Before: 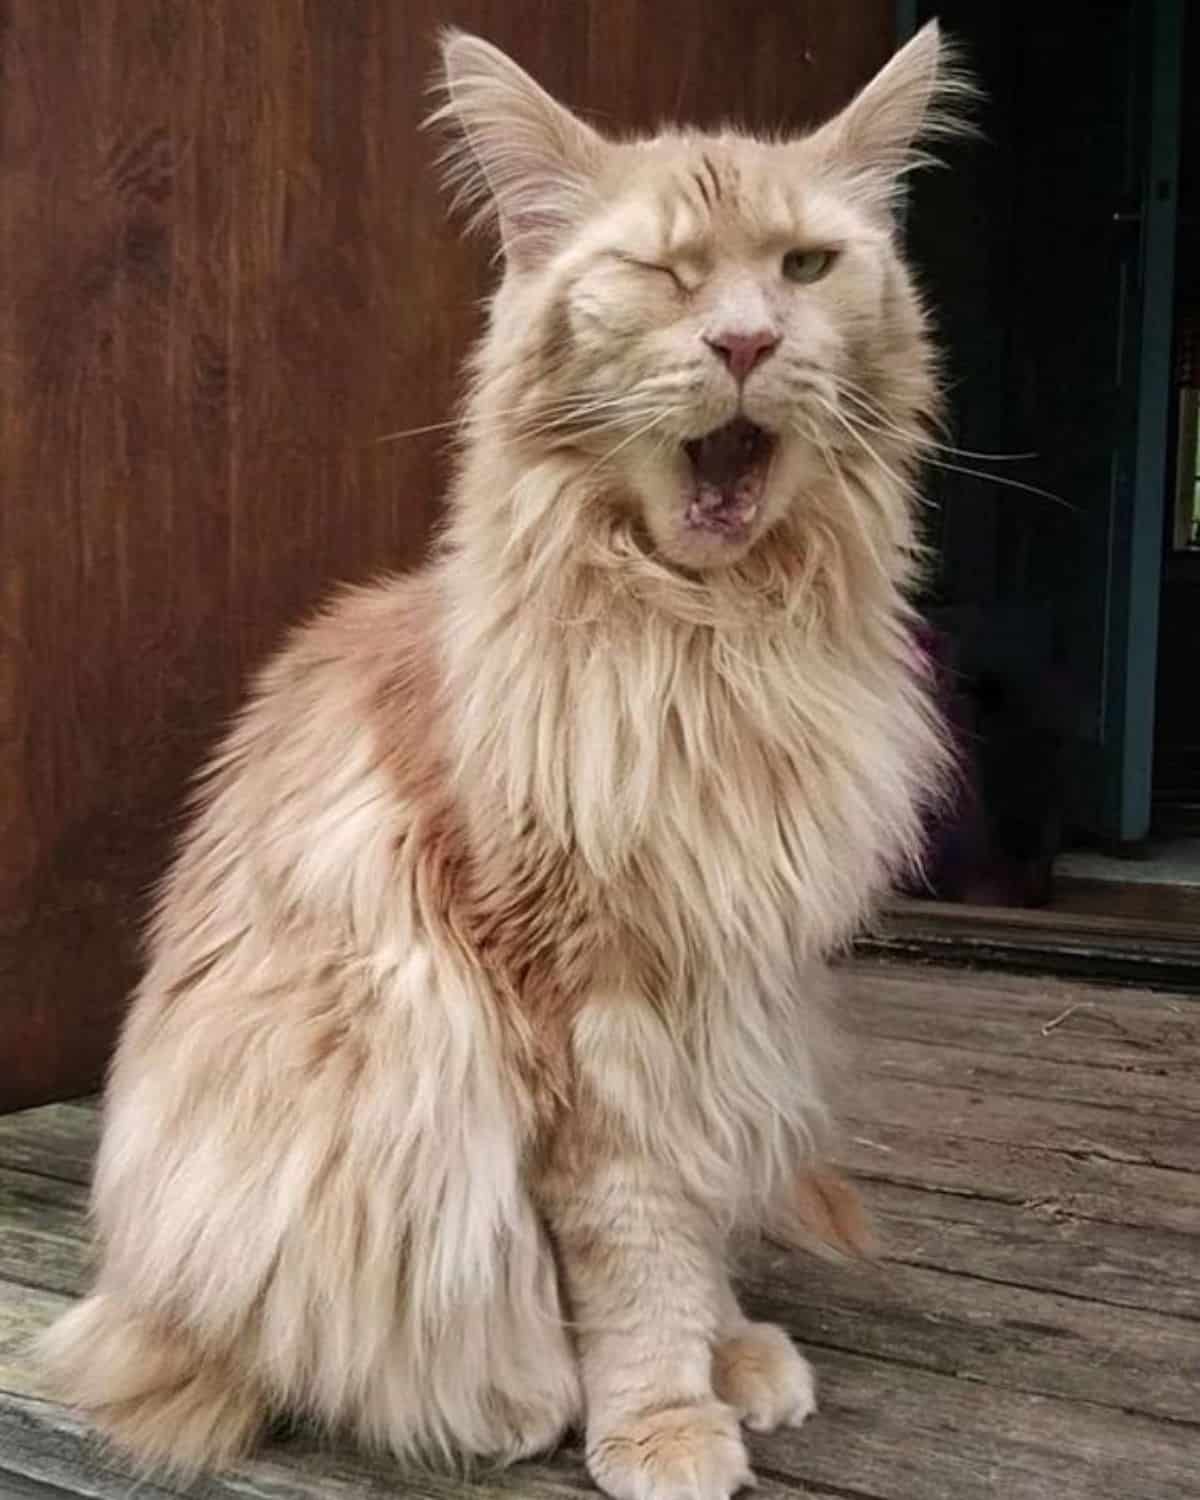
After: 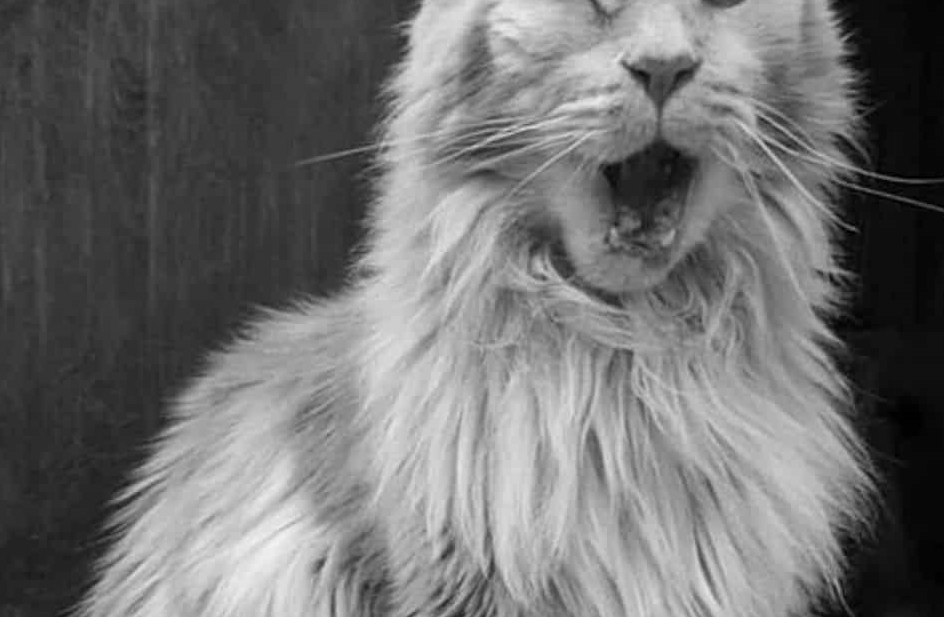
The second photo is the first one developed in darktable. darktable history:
crop: left 6.828%, top 18.443%, right 14.485%, bottom 40.393%
color zones: curves: ch1 [(0, -0.014) (0.143, -0.013) (0.286, -0.013) (0.429, -0.016) (0.571, -0.019) (0.714, -0.015) (0.857, 0.002) (1, -0.014)]
